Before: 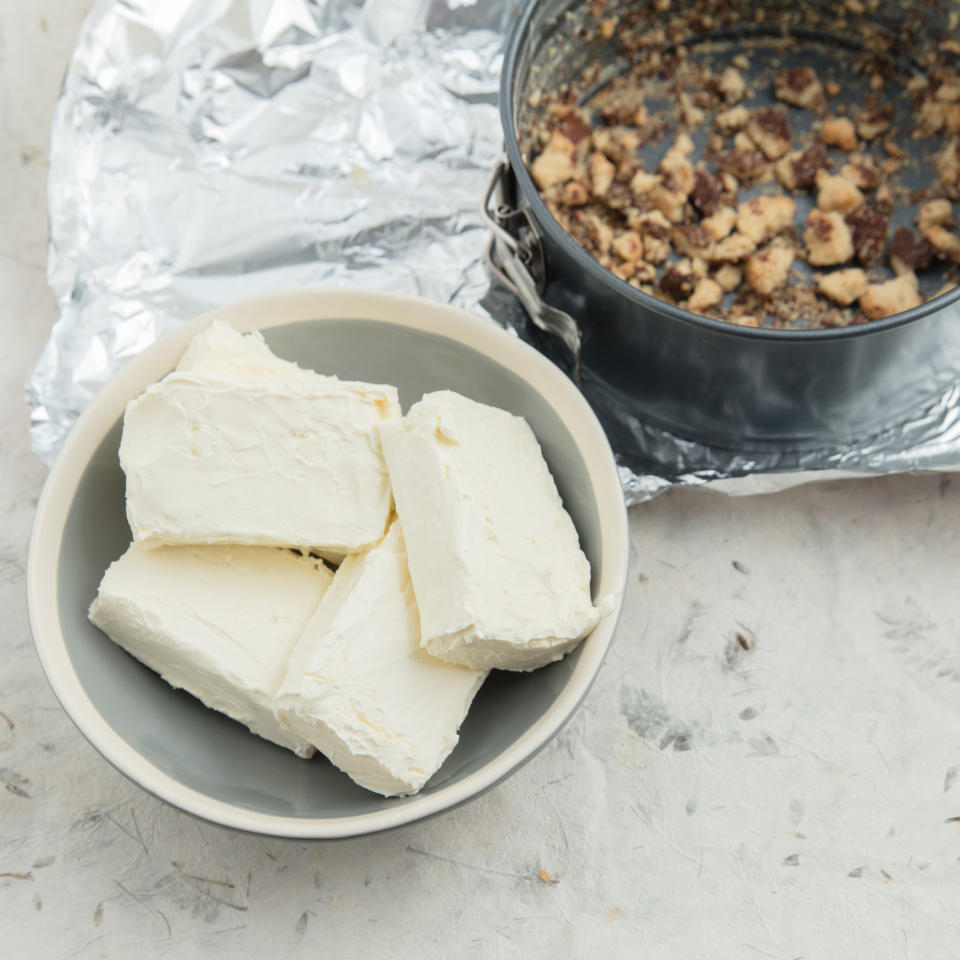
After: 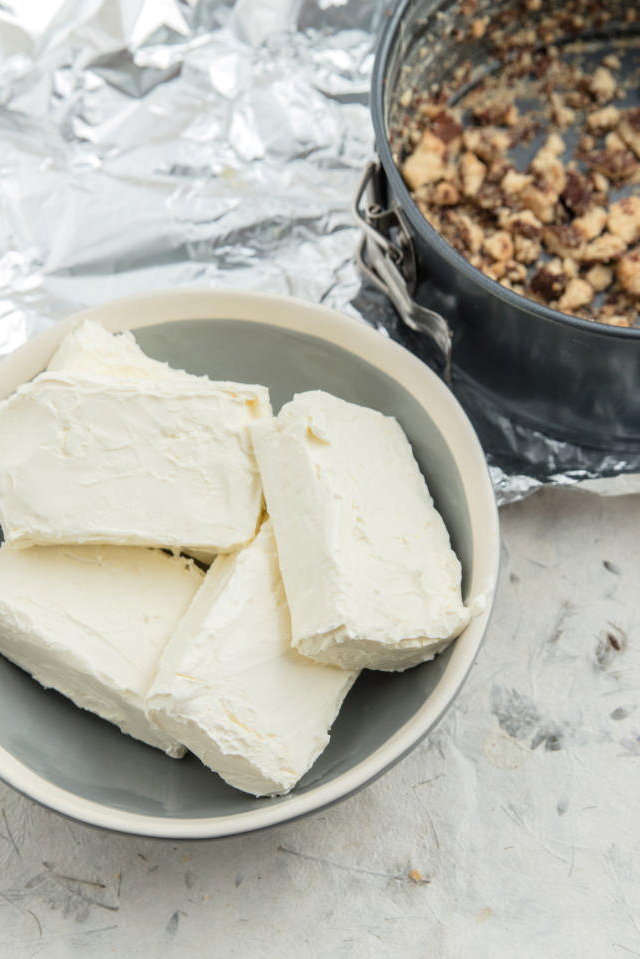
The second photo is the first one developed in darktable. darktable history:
crop and rotate: left 13.537%, right 19.796%
local contrast: on, module defaults
